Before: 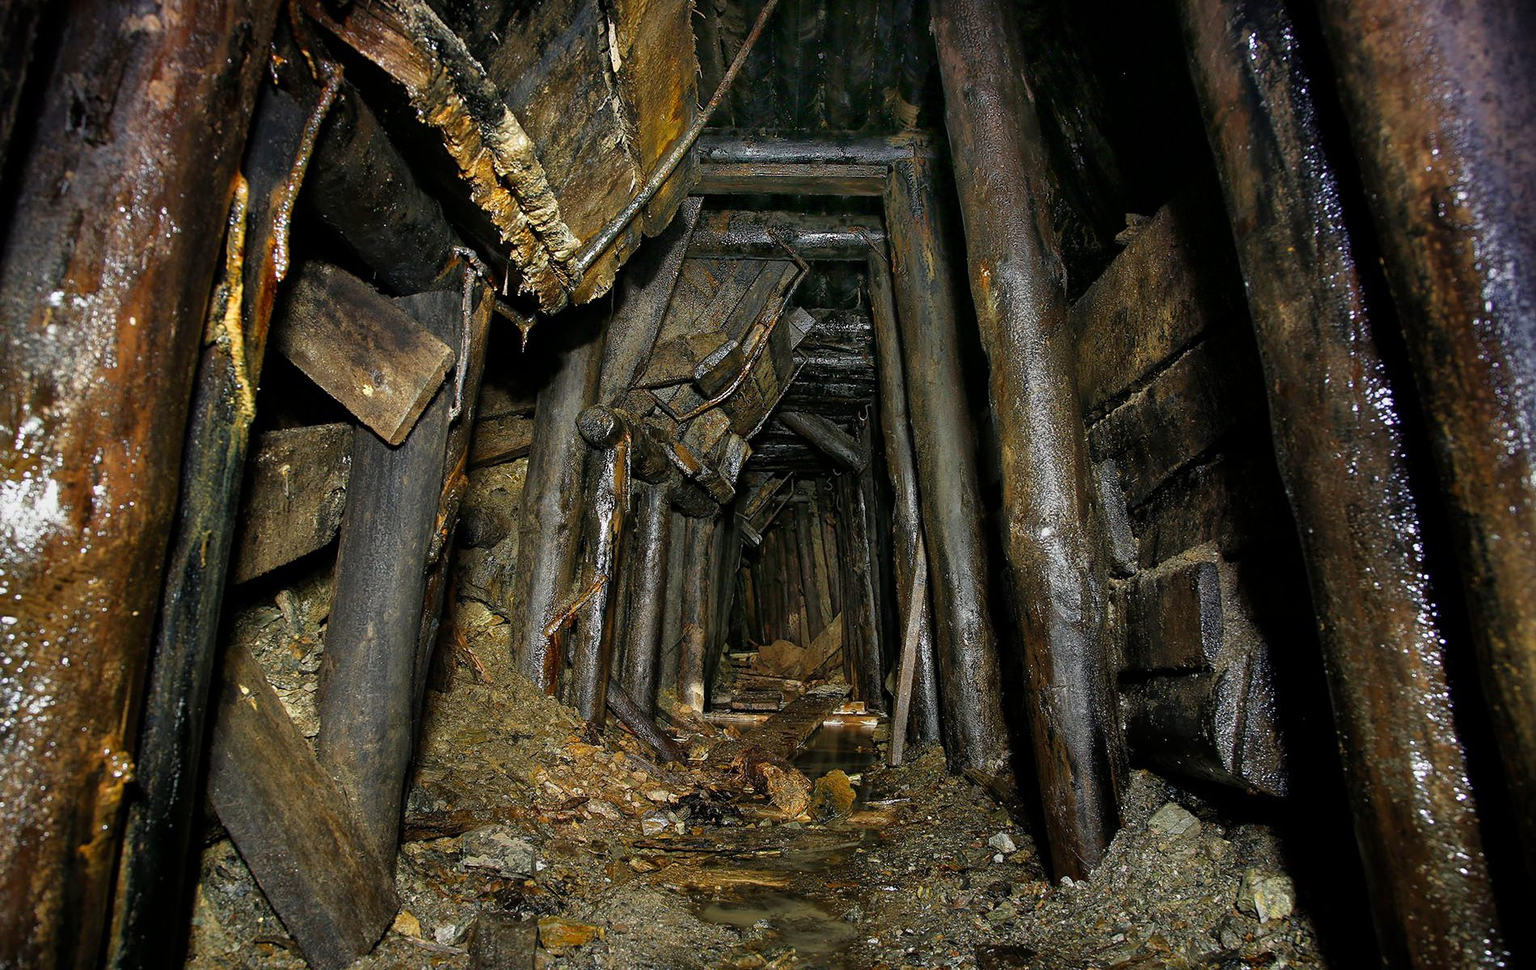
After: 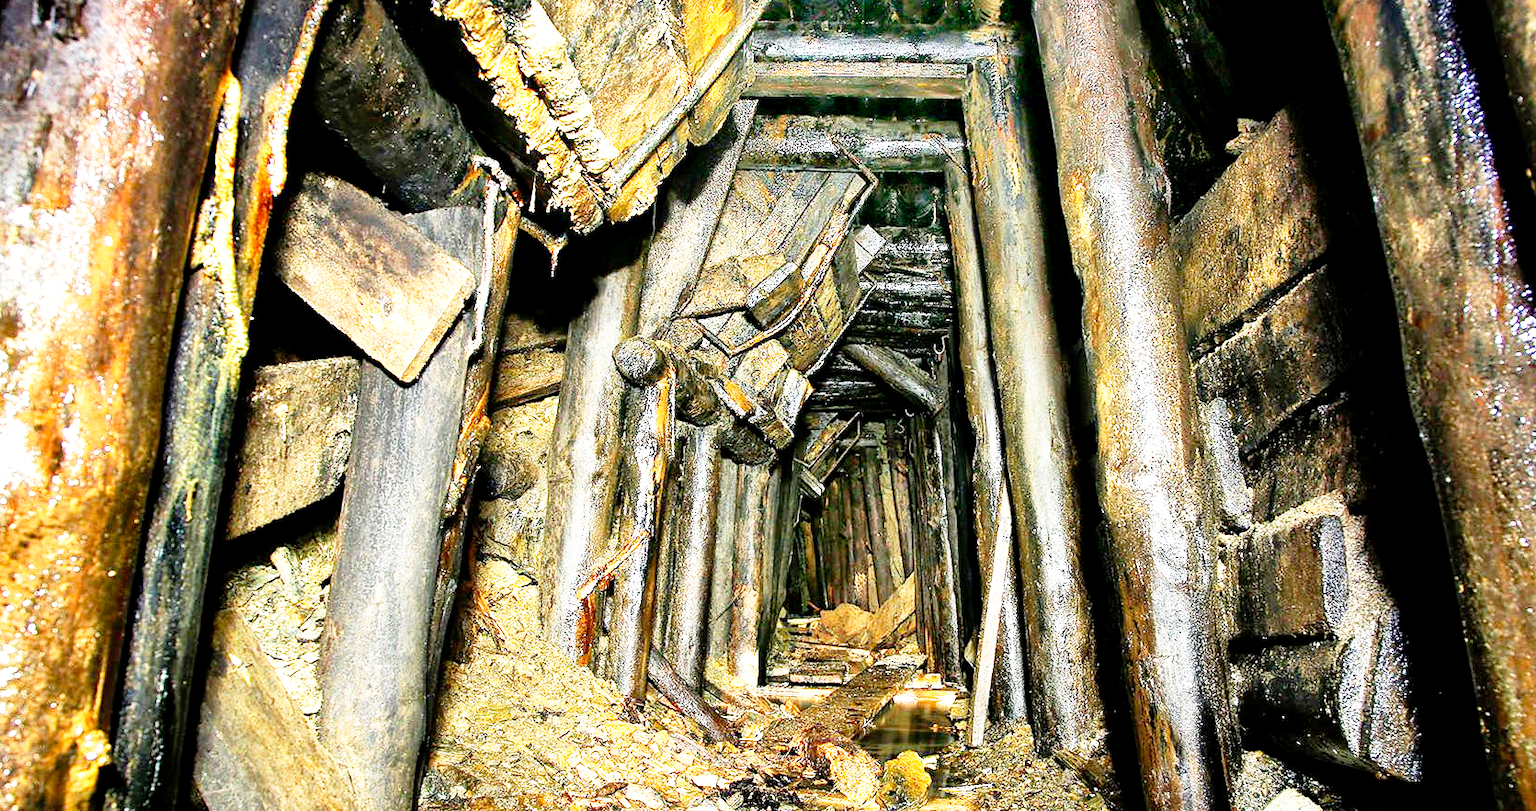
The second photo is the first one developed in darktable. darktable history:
exposure: black level correction 0.001, exposure 1.84 EV, compensate highlight preservation false
crop and rotate: left 2.425%, top 11.305%, right 9.6%, bottom 15.08%
base curve: curves: ch0 [(0, 0) (0.012, 0.01) (0.073, 0.168) (0.31, 0.711) (0.645, 0.957) (1, 1)], preserve colors none
